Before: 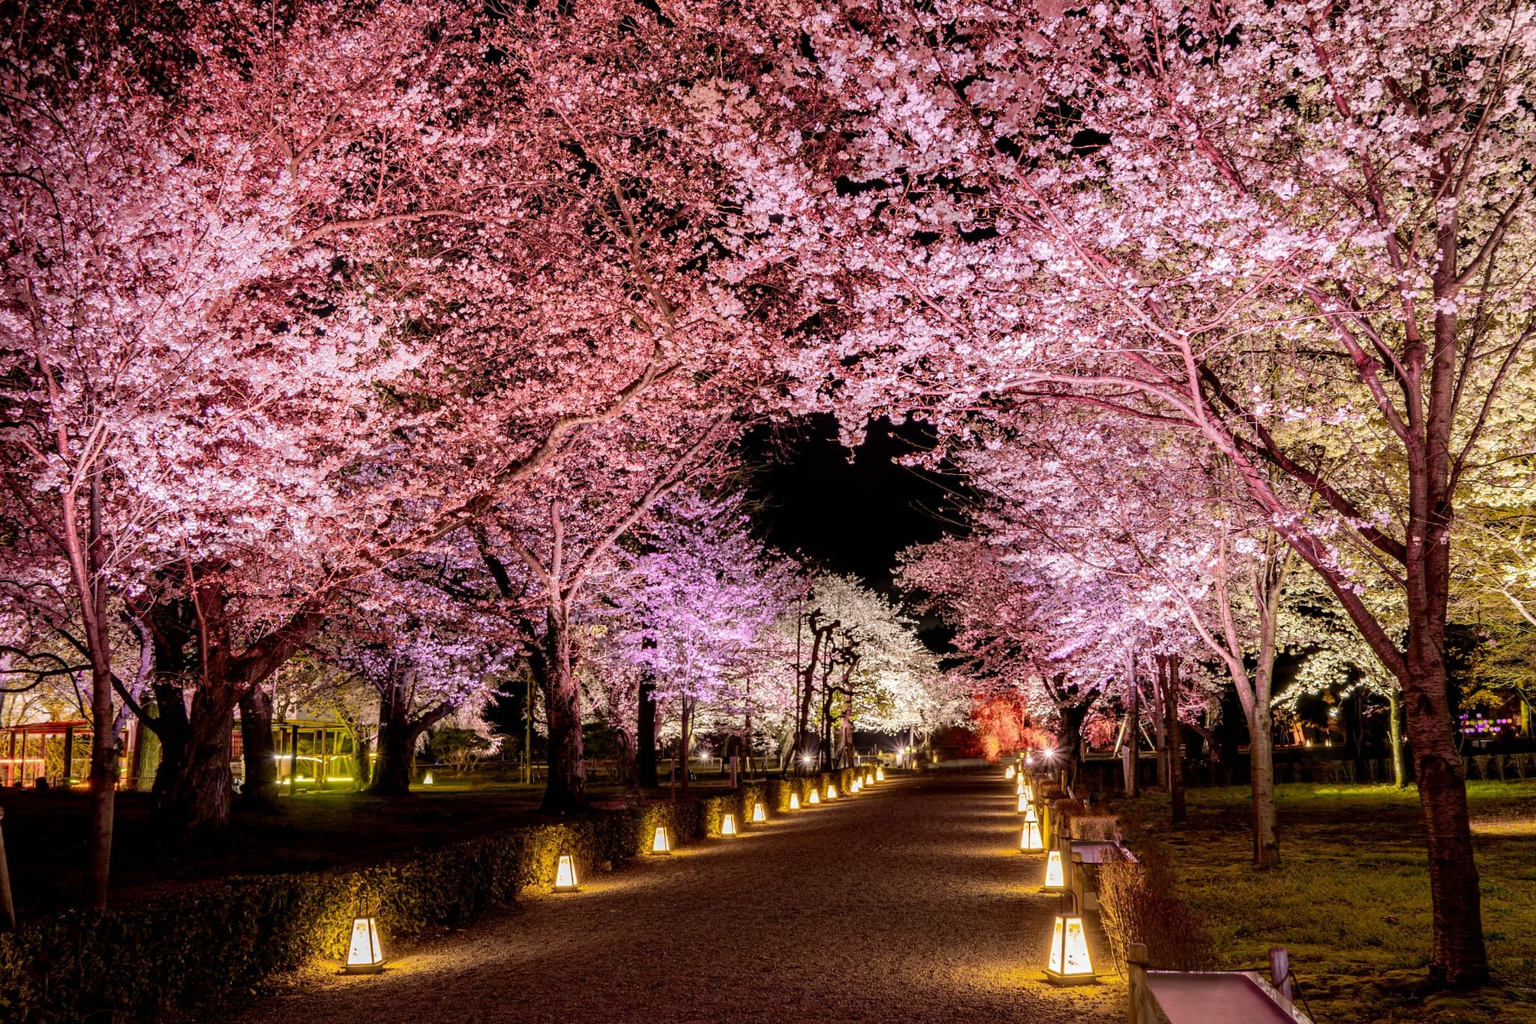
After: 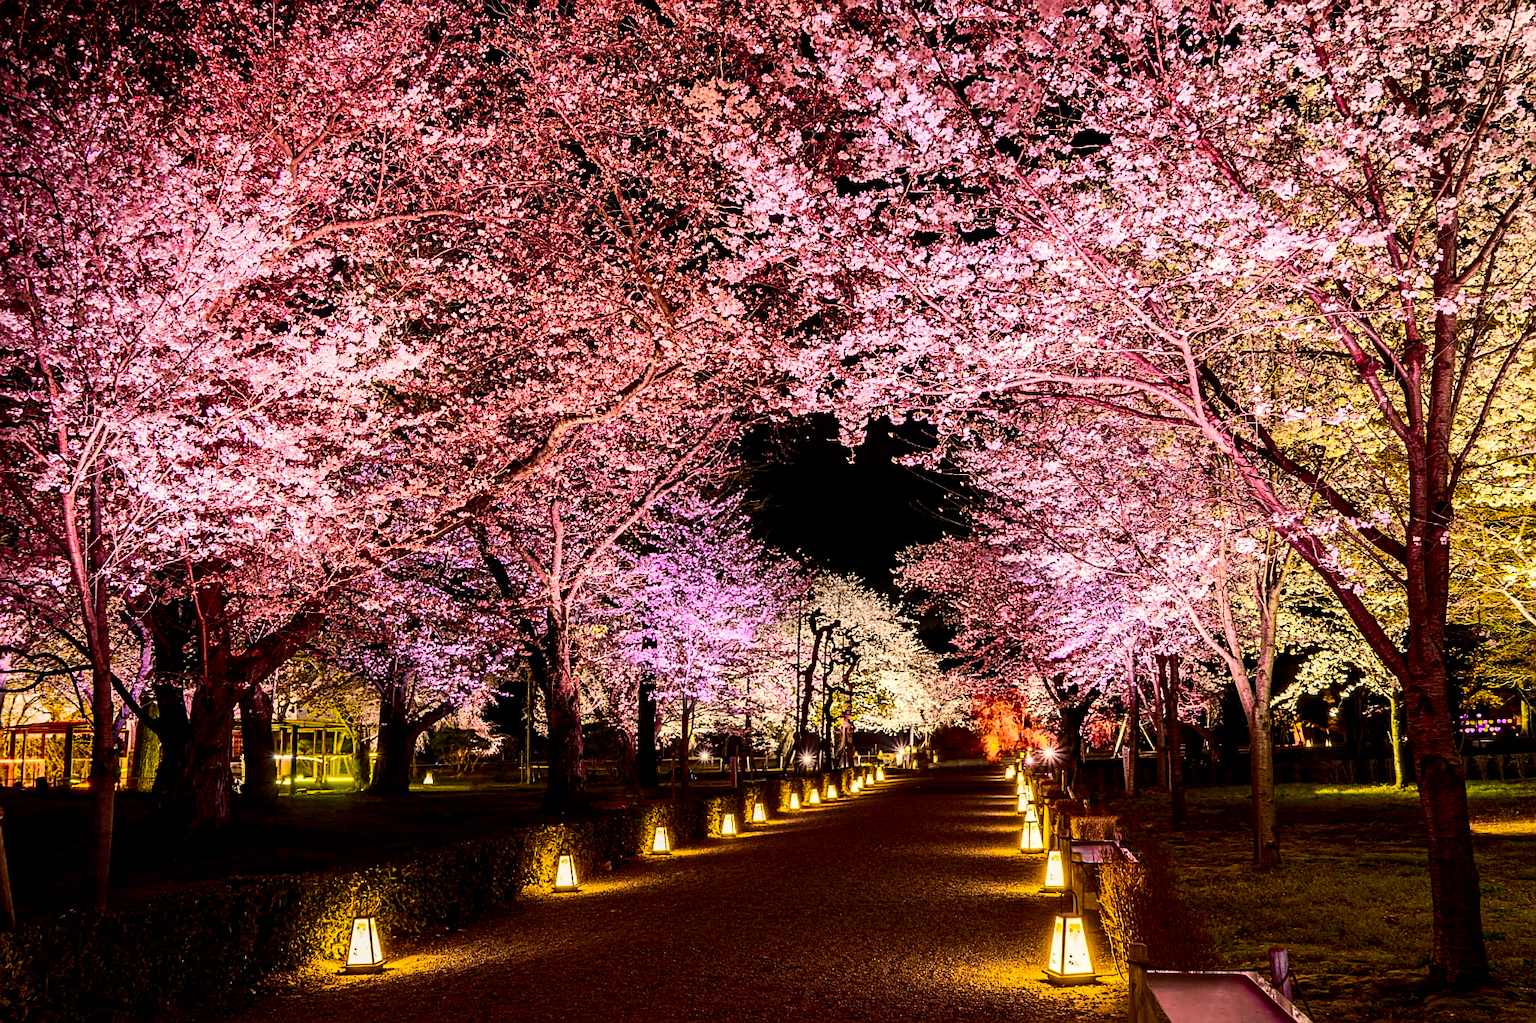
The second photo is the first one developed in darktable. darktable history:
color balance rgb: highlights gain › chroma 3.052%, highlights gain › hue 75.9°, linear chroma grading › global chroma 15.021%, perceptual saturation grading › global saturation 19.757%, perceptual brilliance grading › global brilliance 1.905%, perceptual brilliance grading › highlights -3.715%, contrast 4.871%
velvia: strength 9.78%
sharpen: on, module defaults
contrast brightness saturation: contrast 0.285
